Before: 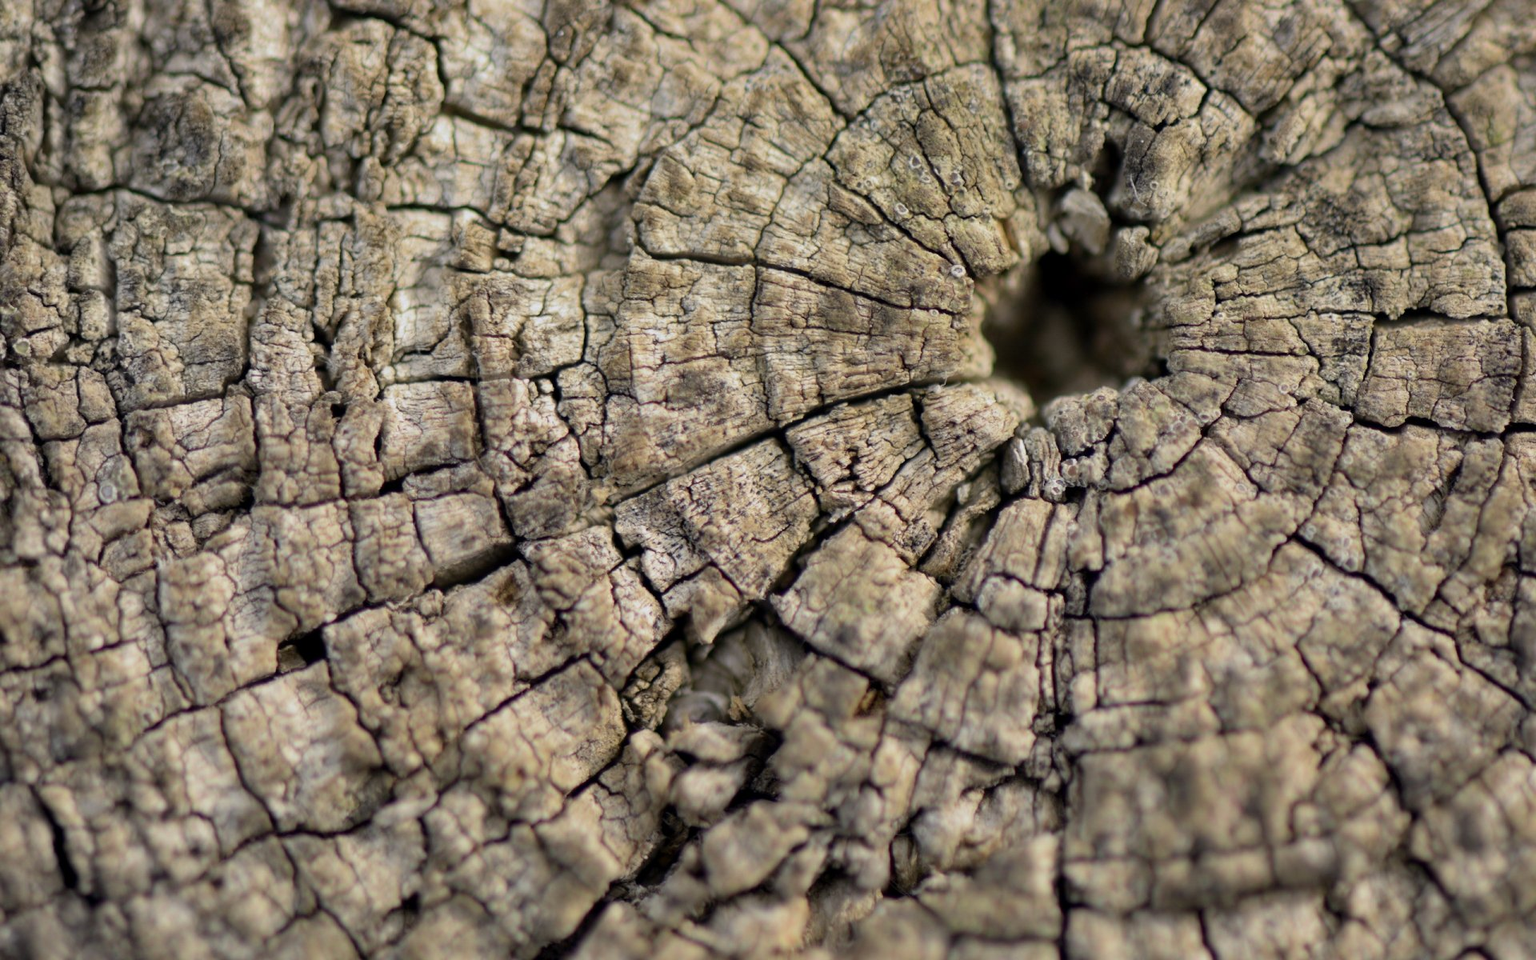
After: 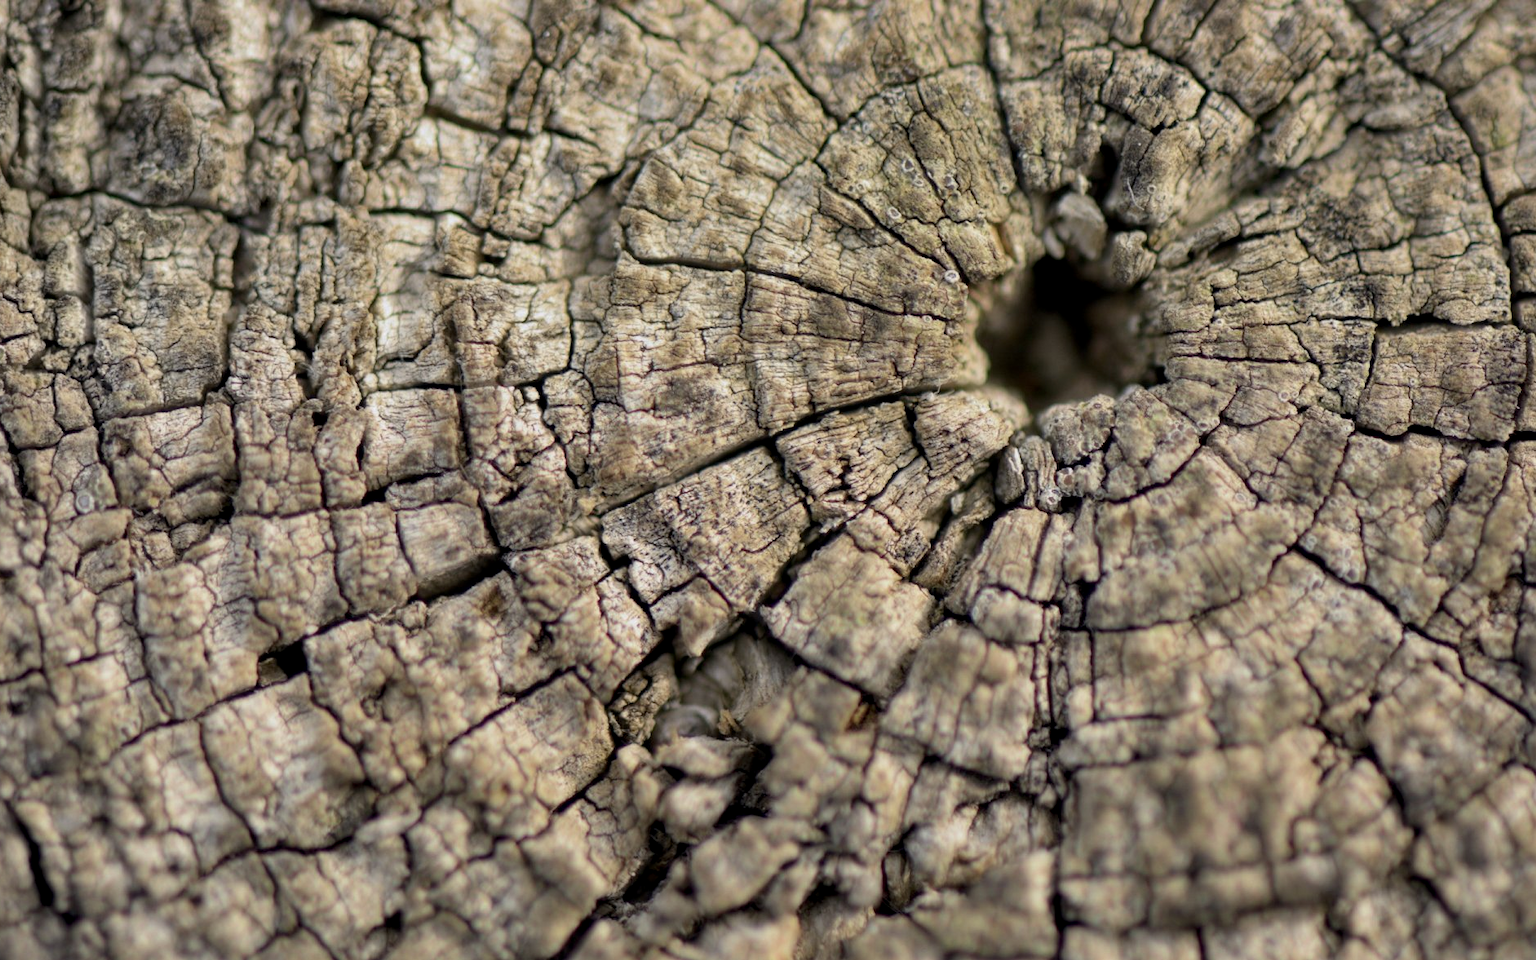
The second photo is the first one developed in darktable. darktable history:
crop: left 1.652%, right 0.273%, bottom 1.889%
shadows and highlights: radius 333.53, shadows 64.03, highlights 5.95, compress 87.88%, soften with gaussian
local contrast: highlights 106%, shadows 101%, detail 120%, midtone range 0.2
